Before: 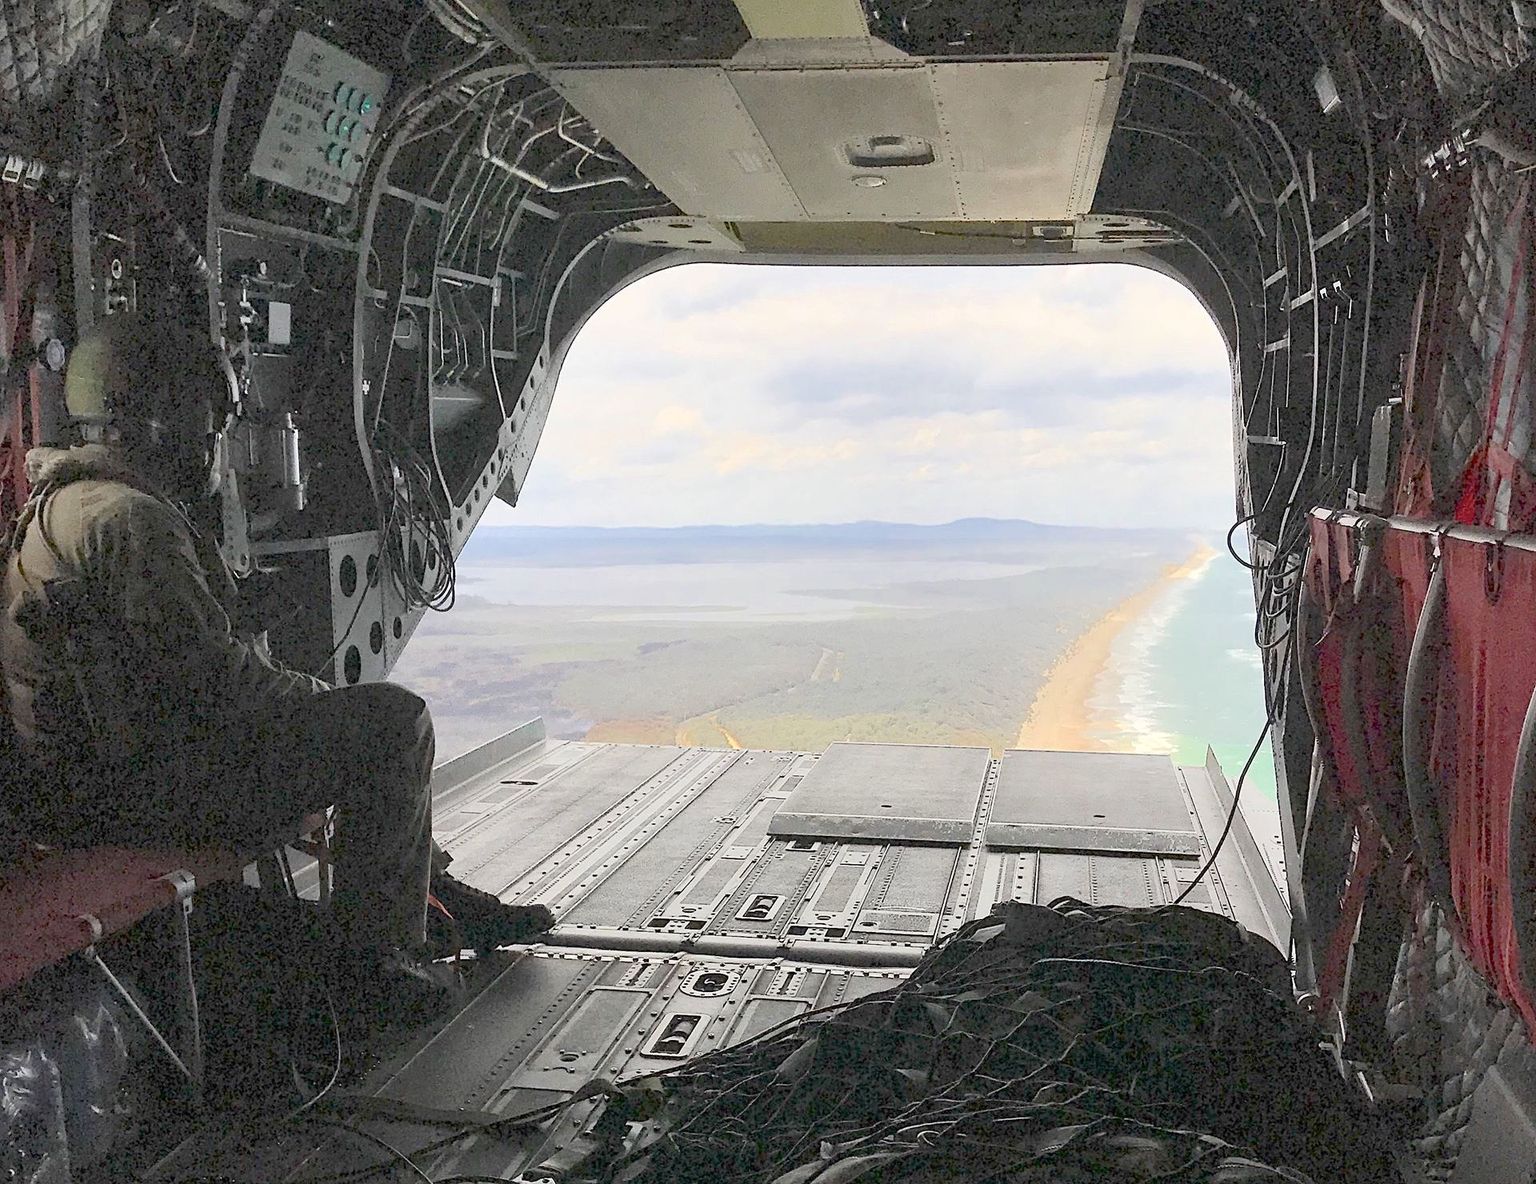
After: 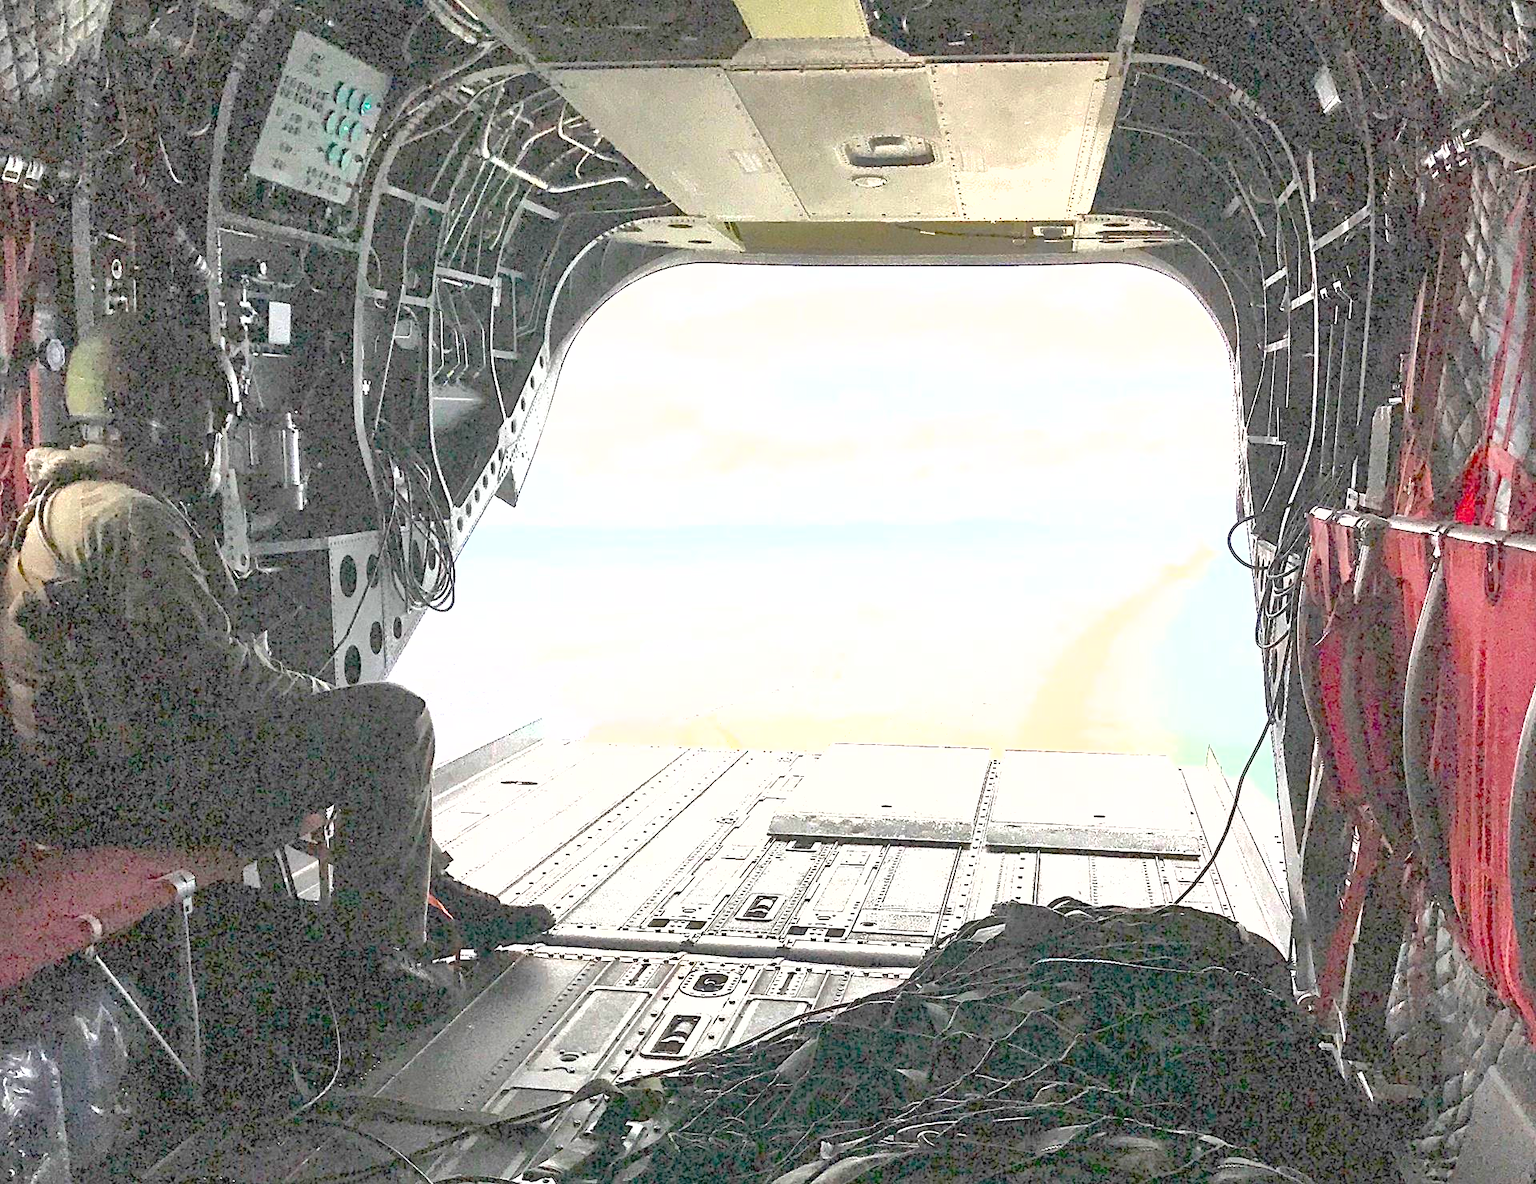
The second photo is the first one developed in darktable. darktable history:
shadows and highlights: highlights color adjustment 31.74%
exposure: black level correction 0, exposure 1.373 EV, compensate highlight preservation false
